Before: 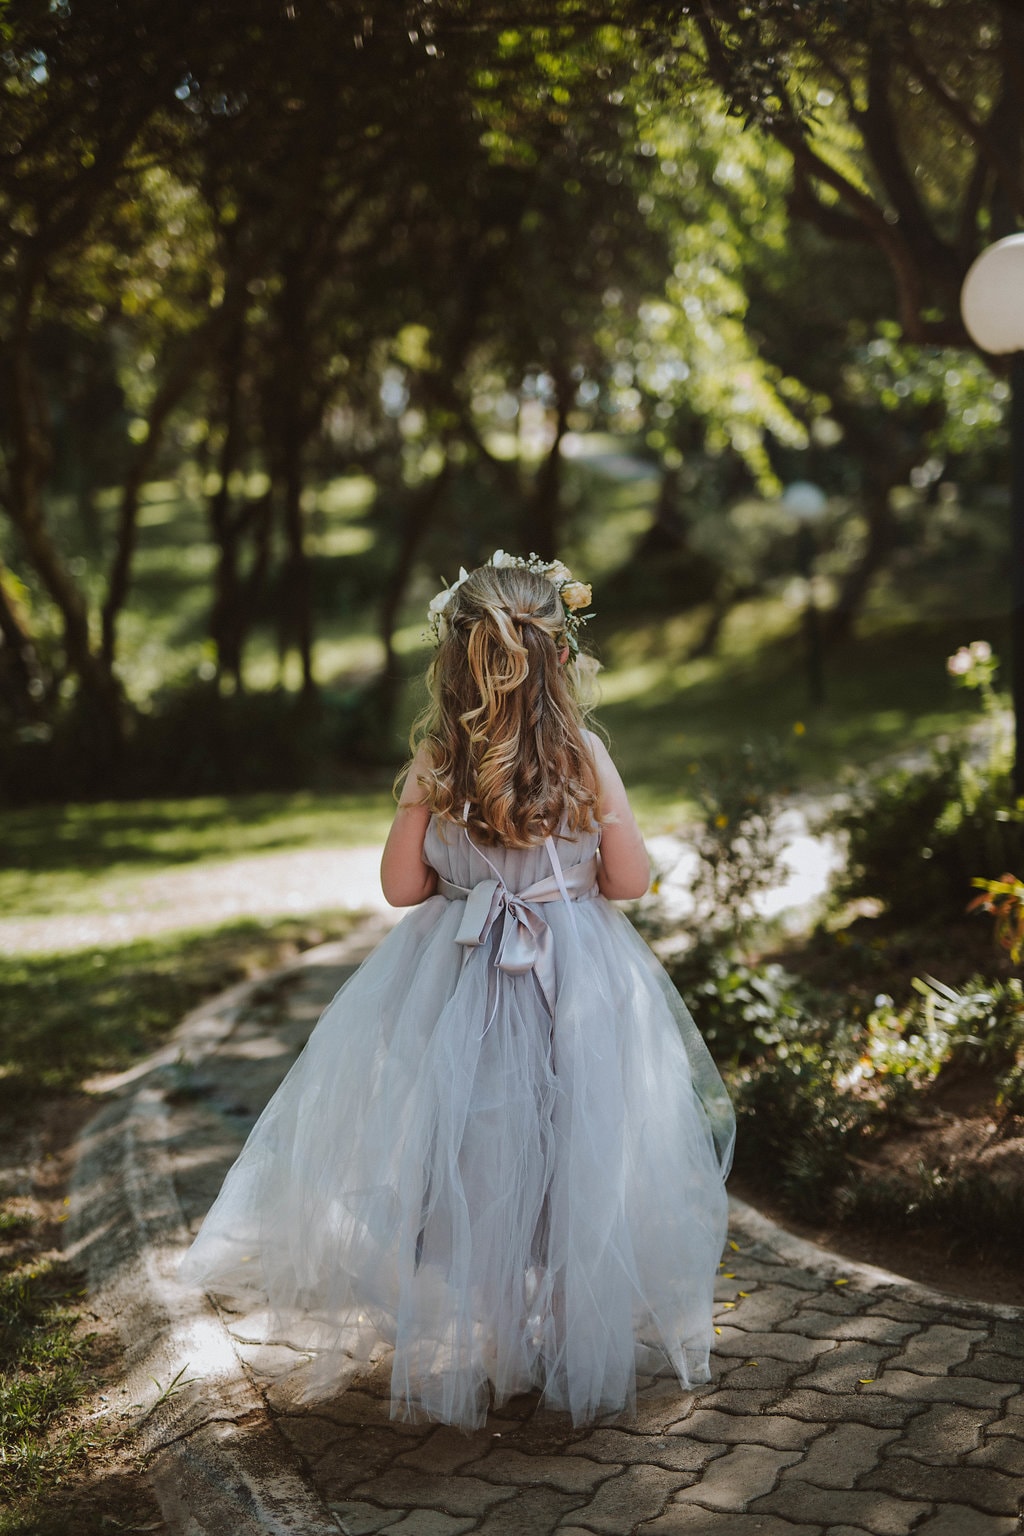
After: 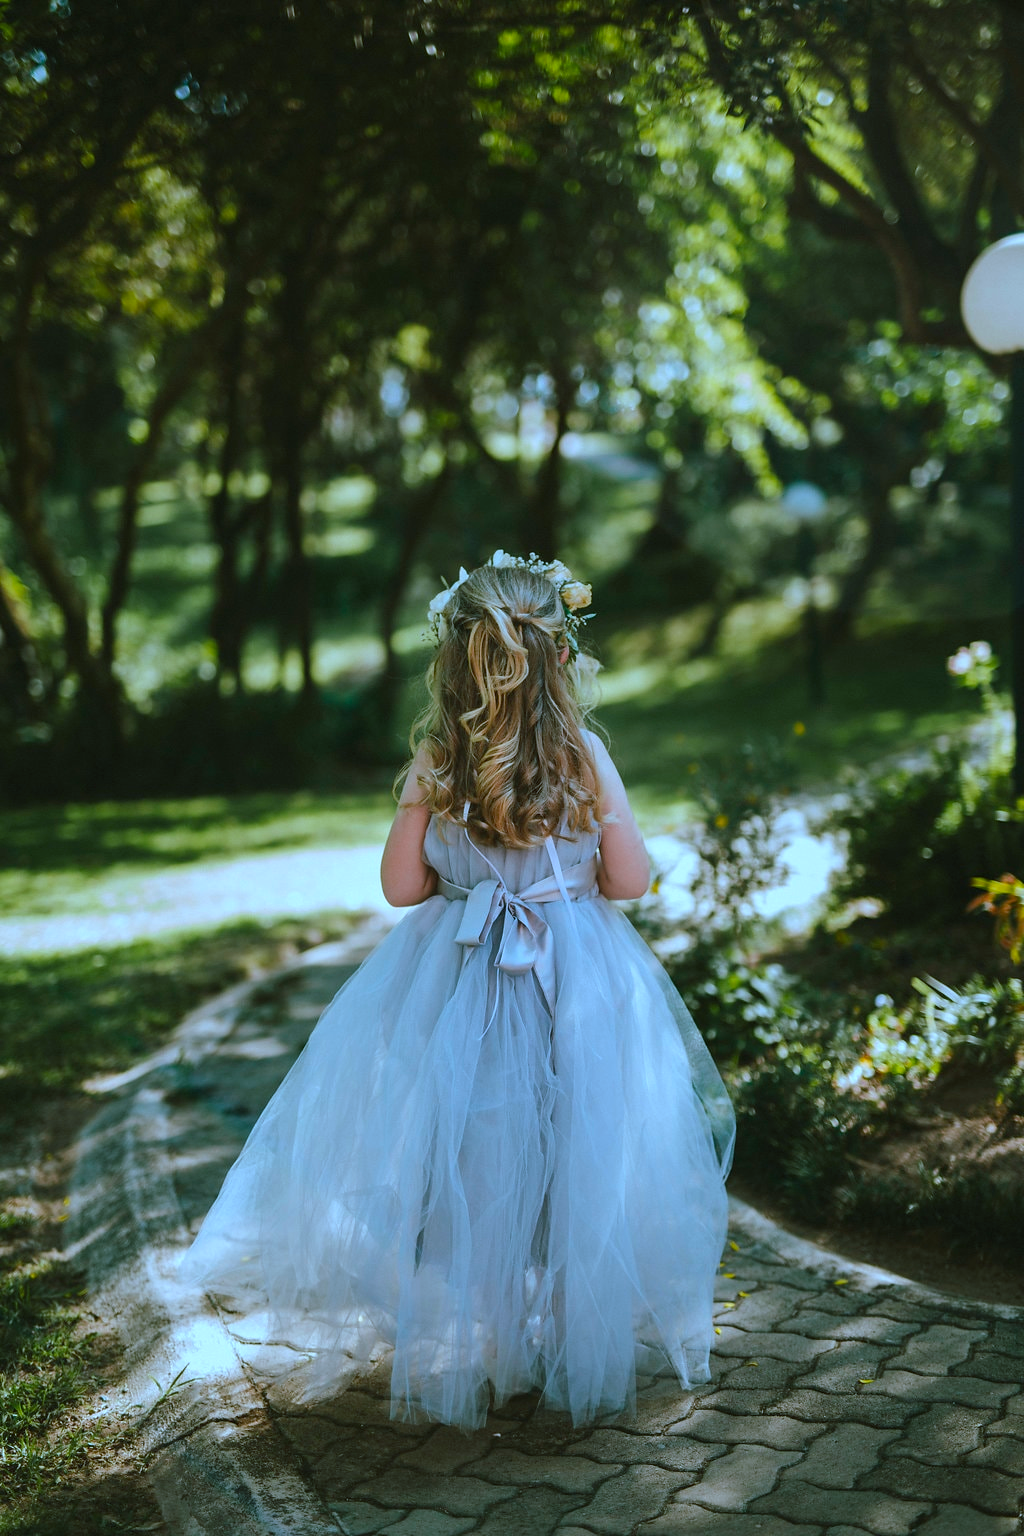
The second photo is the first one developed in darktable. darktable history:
color balance rgb: shadows lift › chroma 11.71%, shadows lift › hue 133.46°, highlights gain › chroma 4%, highlights gain › hue 200.2°, perceptual saturation grading › global saturation 18.05%
color calibration: output R [1.063, -0.012, -0.003, 0], output B [-0.079, 0.047, 1, 0], illuminant custom, x 0.389, y 0.387, temperature 3838.64 K
